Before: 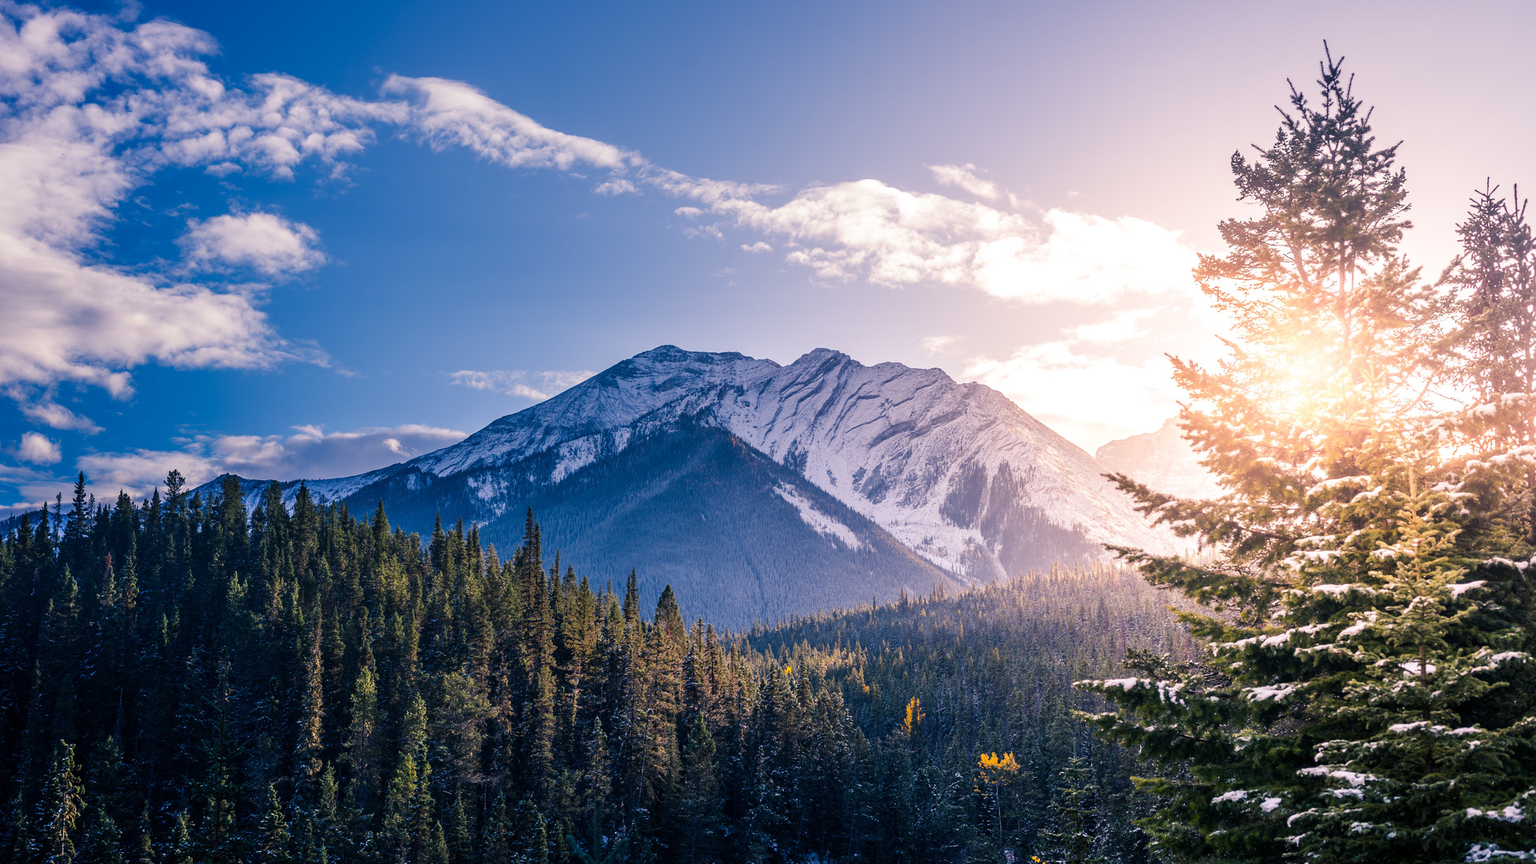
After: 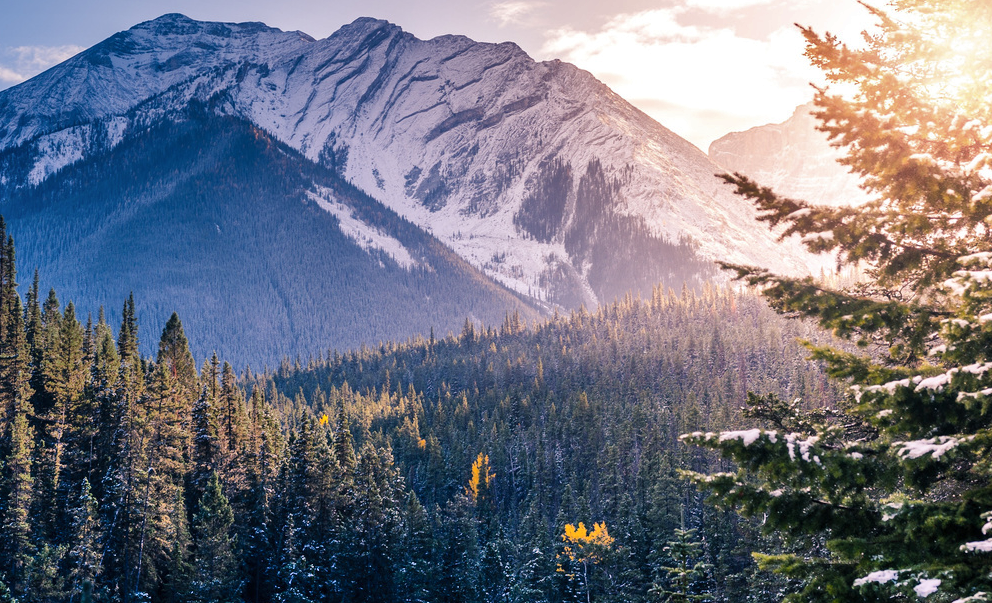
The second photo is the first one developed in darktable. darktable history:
crop: left 34.46%, top 38.768%, right 13.85%, bottom 5.383%
shadows and highlights: soften with gaussian
